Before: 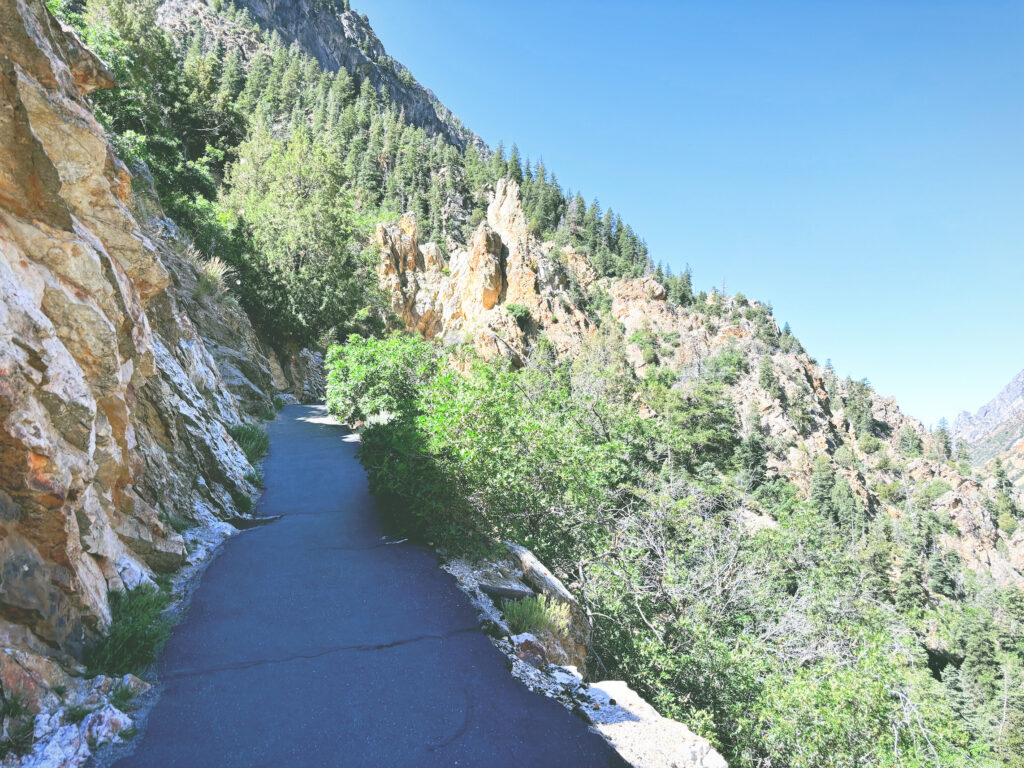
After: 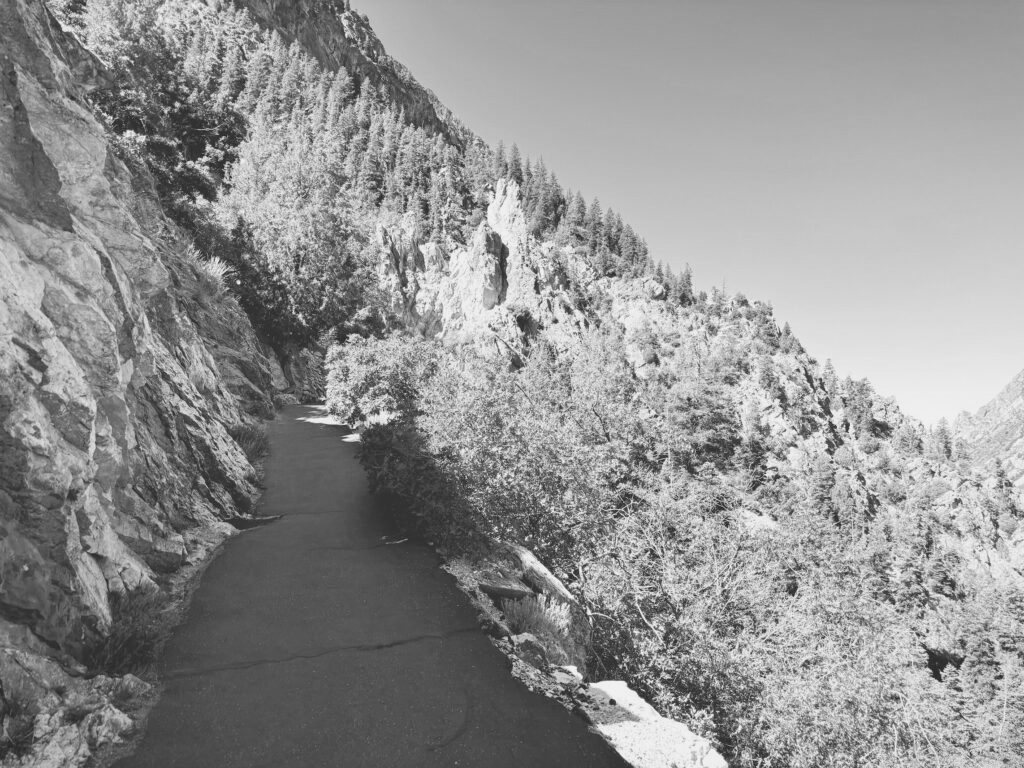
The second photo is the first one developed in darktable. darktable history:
exposure: black level correction 0.009, exposure -0.159 EV, compensate highlight preservation false
monochrome: size 1
